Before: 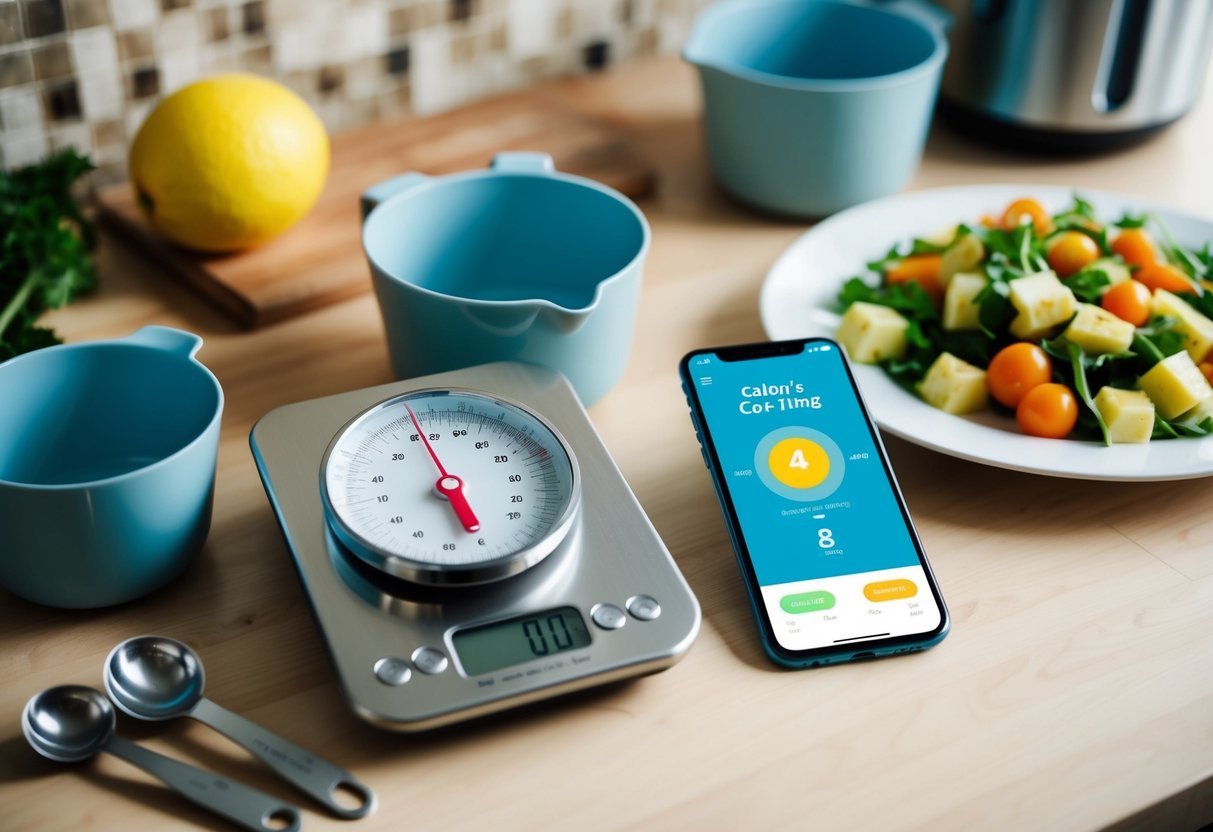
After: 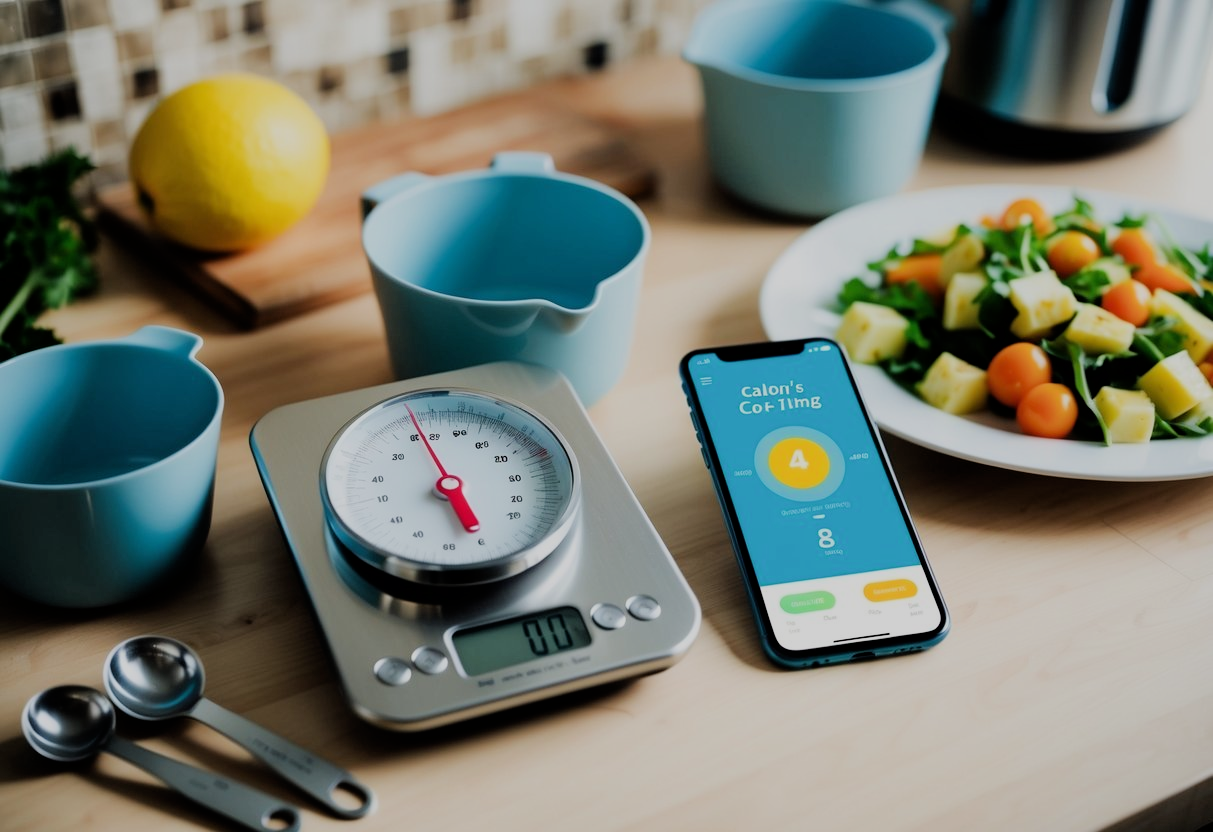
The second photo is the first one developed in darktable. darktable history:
rgb curve: mode RGB, independent channels
filmic rgb: black relative exposure -7.32 EV, white relative exposure 5.09 EV, hardness 3.2
